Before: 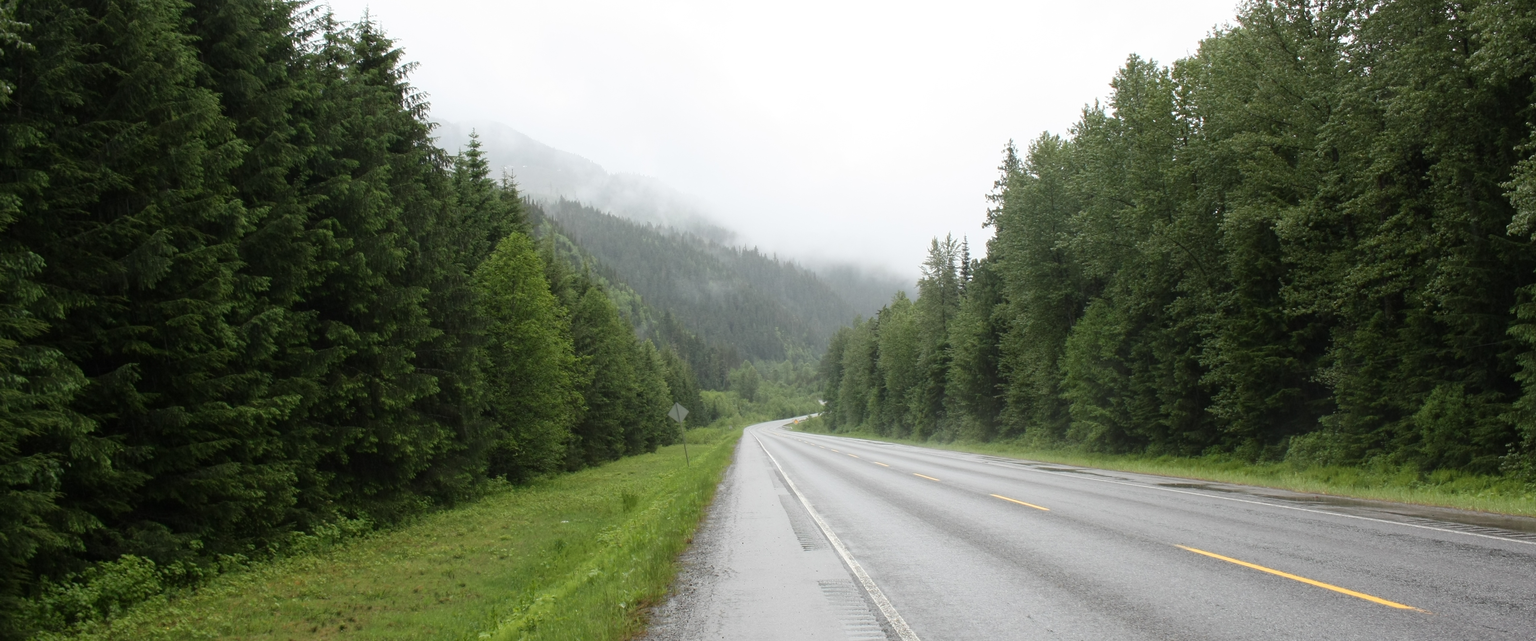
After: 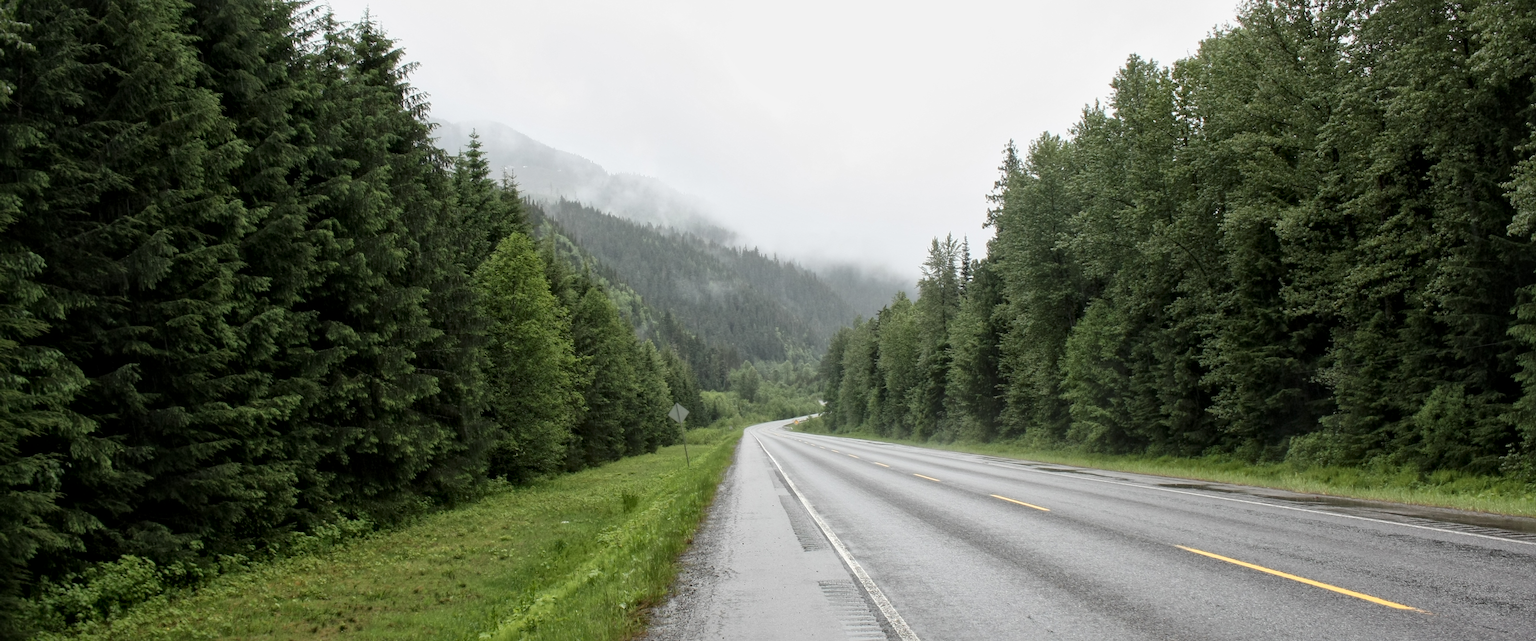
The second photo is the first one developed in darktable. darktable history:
local contrast: mode bilateral grid, contrast 20, coarseness 50, detail 162%, midtone range 0.2
exposure: exposure -0.172 EV, compensate highlight preservation false
